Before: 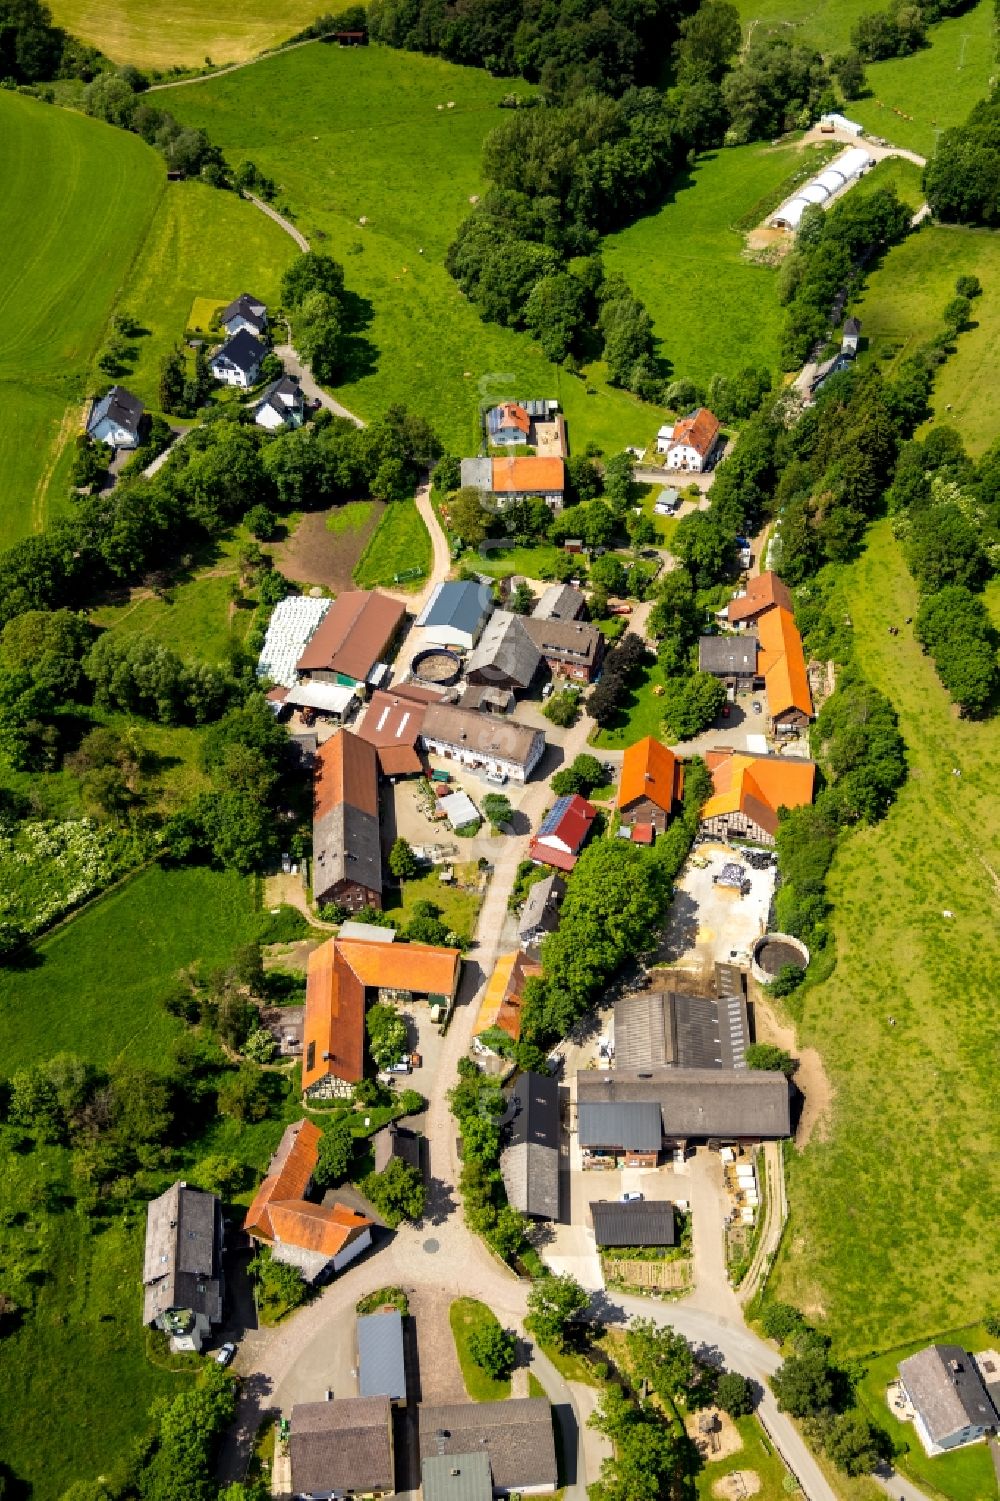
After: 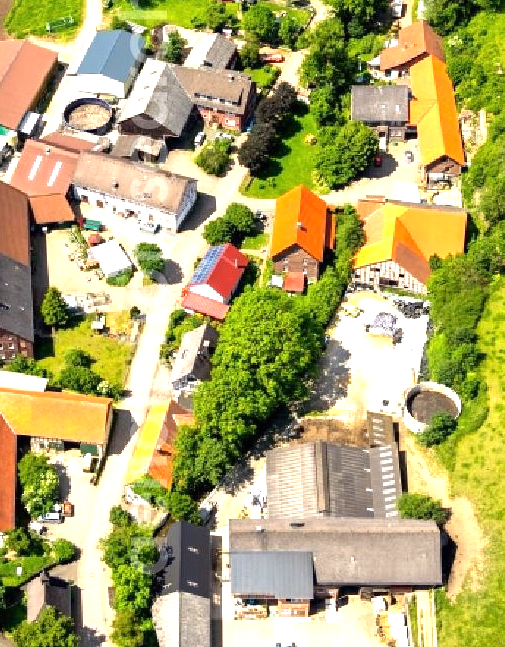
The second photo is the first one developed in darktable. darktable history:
crop: left 34.852%, top 36.769%, right 14.626%, bottom 20.072%
exposure: black level correction 0, exposure 1.001 EV, compensate exposure bias true, compensate highlight preservation false
